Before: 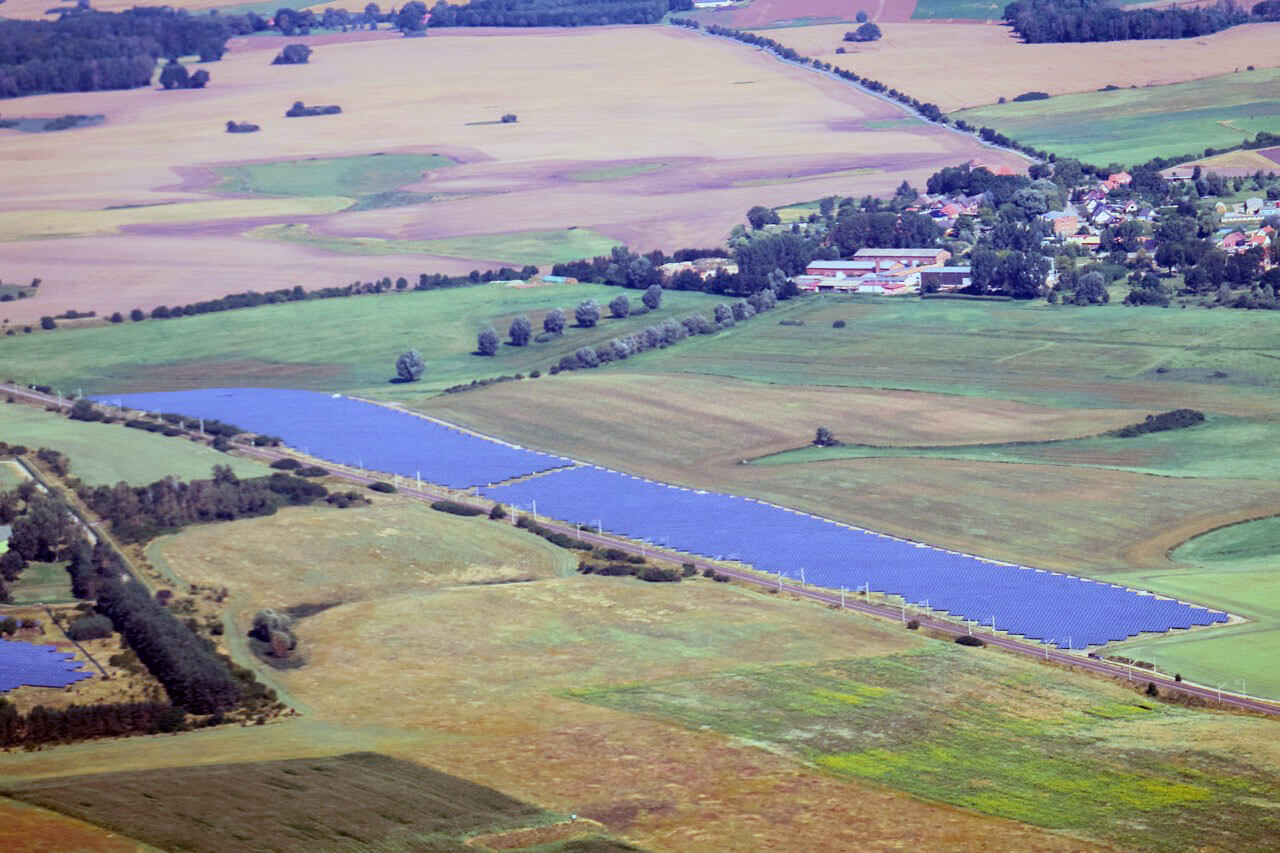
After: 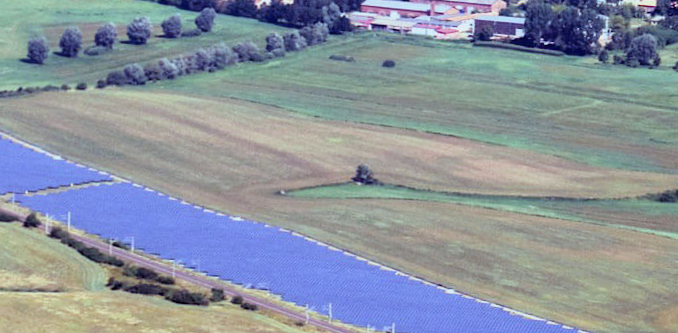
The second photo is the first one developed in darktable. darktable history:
rotate and perspective: rotation 5.12°, automatic cropping off
crop: left 36.607%, top 34.735%, right 13.146%, bottom 30.611%
filmic rgb: black relative exposure -4.93 EV, white relative exposure 2.84 EV, hardness 3.72
